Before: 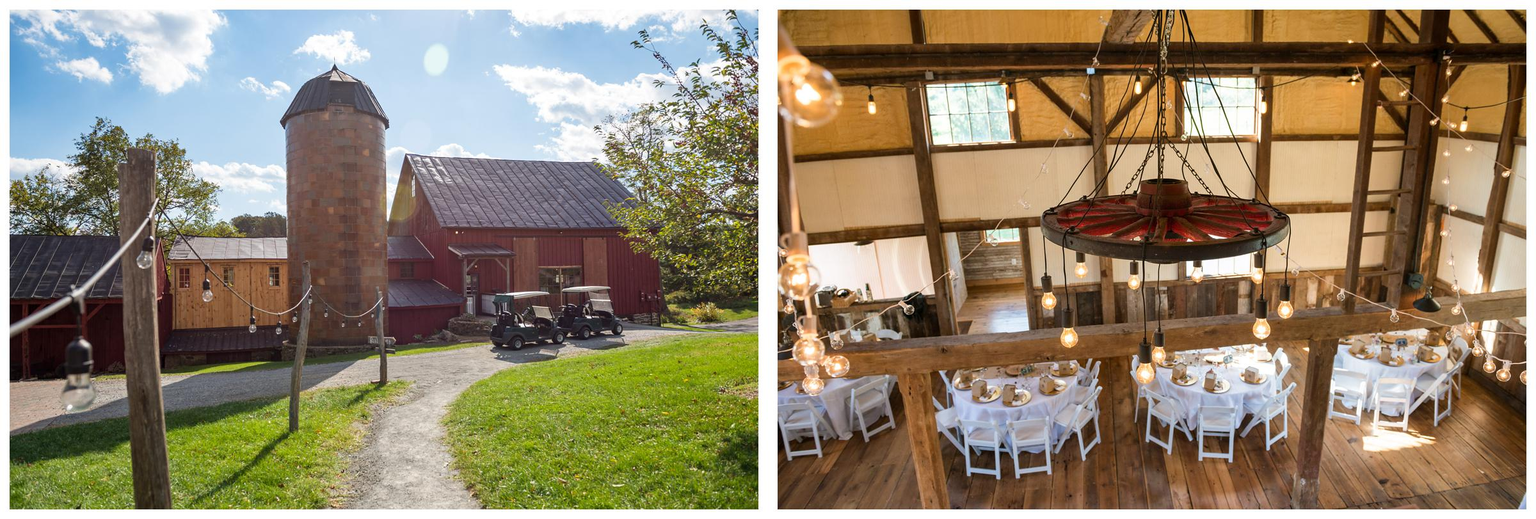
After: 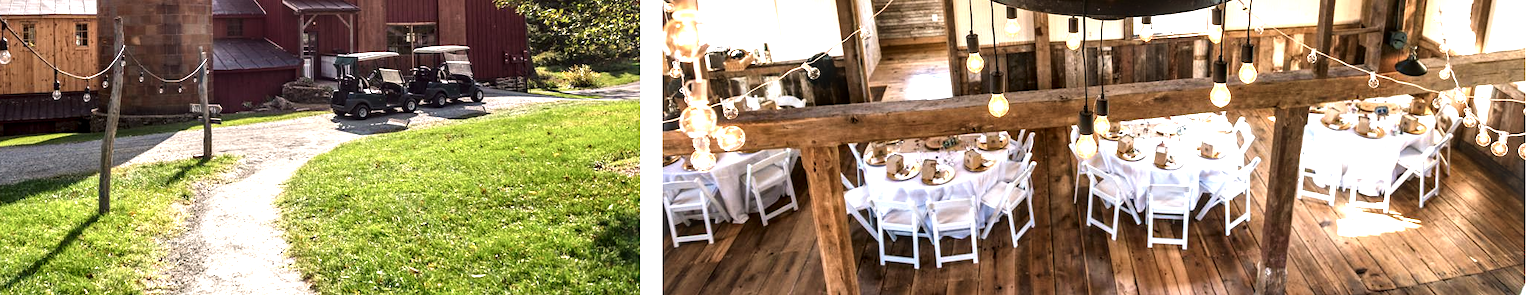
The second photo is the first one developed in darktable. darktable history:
crop and rotate: left 13.269%, top 47.542%, bottom 2.915%
color balance rgb: highlights gain › chroma 0.906%, highlights gain › hue 29.51°, linear chroma grading › mid-tones 7.995%, perceptual saturation grading › global saturation -27.813%, perceptual brilliance grading › highlights 9.358%, perceptual brilliance grading › mid-tones 5.432%, global vibrance 20%
contrast brightness saturation: contrast 0.068, brightness -0.133, saturation 0.061
tone equalizer: -8 EV -0.735 EV, -7 EV -0.7 EV, -6 EV -0.619 EV, -5 EV -0.397 EV, -3 EV 0.395 EV, -2 EV 0.6 EV, -1 EV 0.695 EV, +0 EV 0.766 EV
exposure: black level correction 0.001, compensate highlight preservation false
local contrast: detail 130%
